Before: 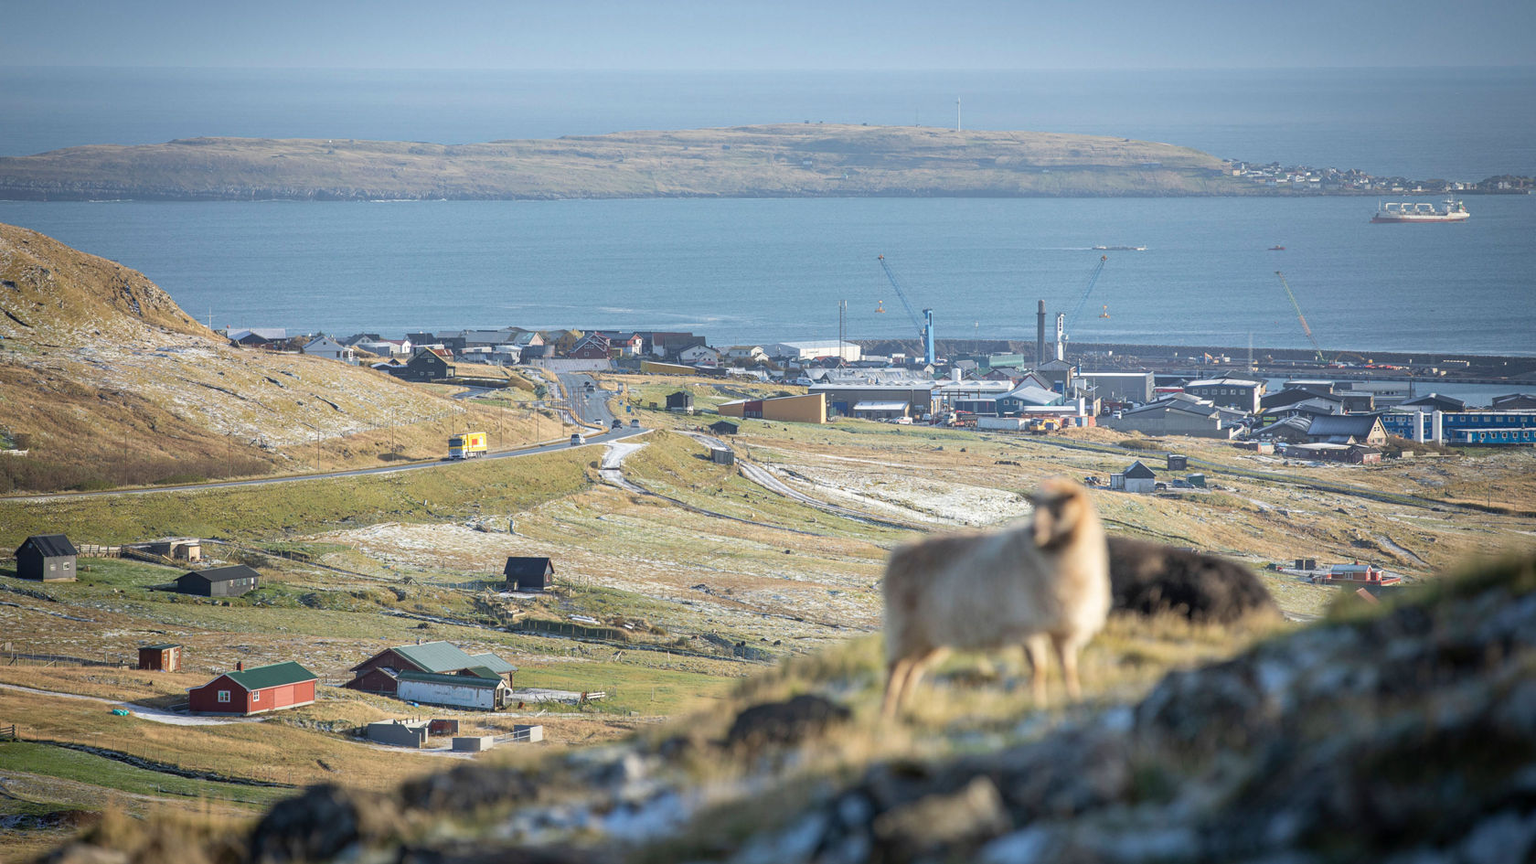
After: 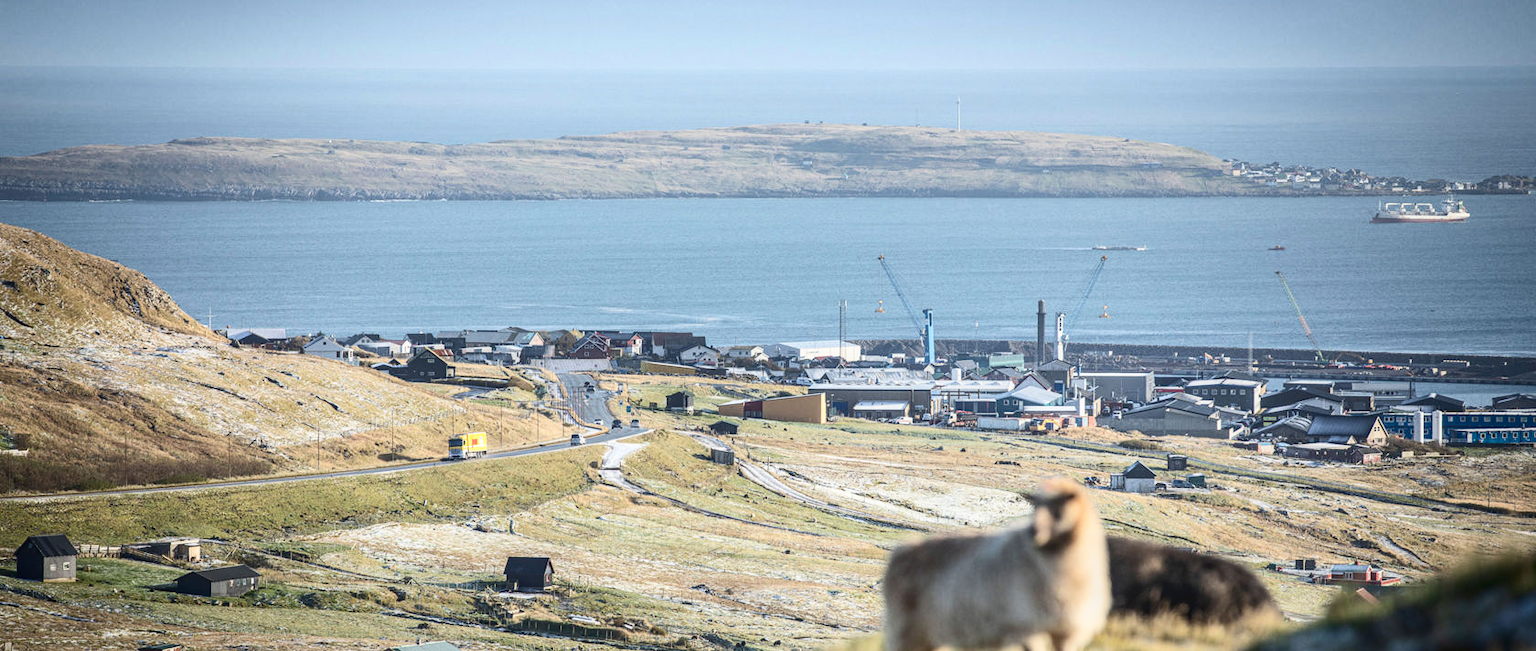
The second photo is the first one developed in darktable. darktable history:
local contrast: detail 109%
crop: bottom 24.467%
contrast brightness saturation: contrast 0.299
